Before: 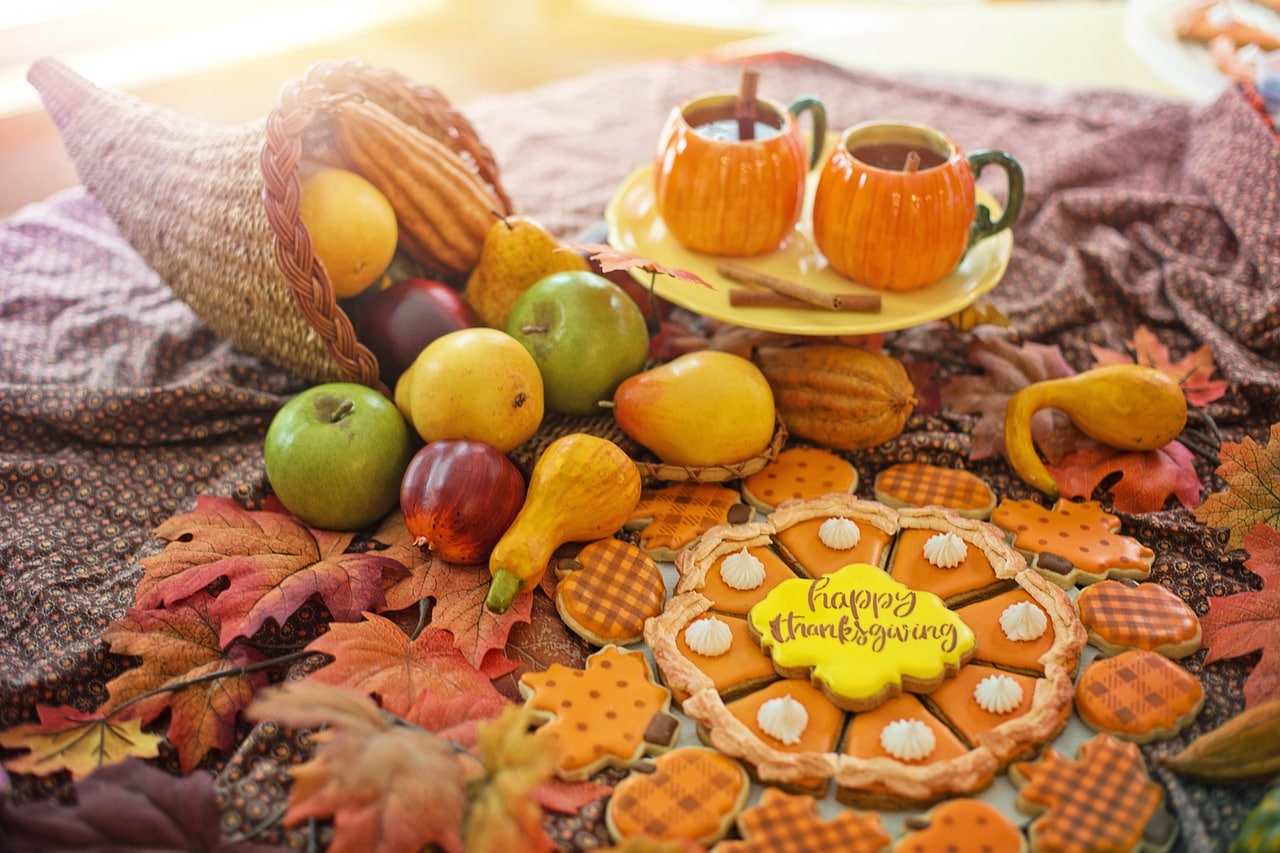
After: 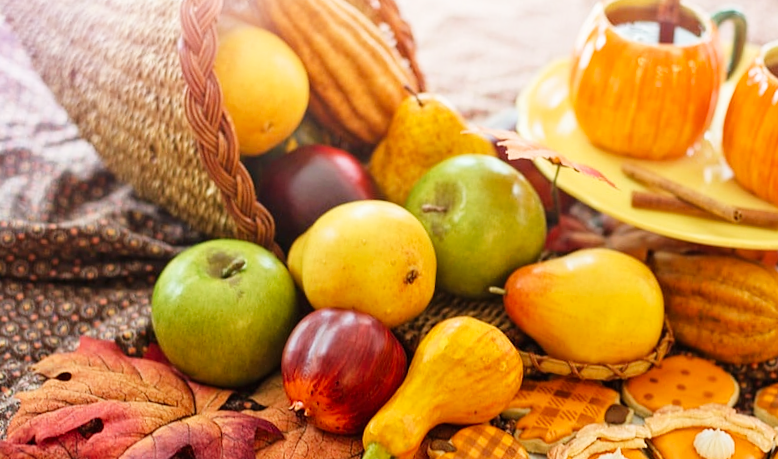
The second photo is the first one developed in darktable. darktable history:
crop and rotate: angle -6.38°, left 2.184%, top 6.985%, right 27.242%, bottom 30.505%
tone curve: curves: ch0 [(0, 0) (0.004, 0.001) (0.02, 0.008) (0.218, 0.218) (0.664, 0.774) (0.832, 0.914) (1, 1)], preserve colors none
